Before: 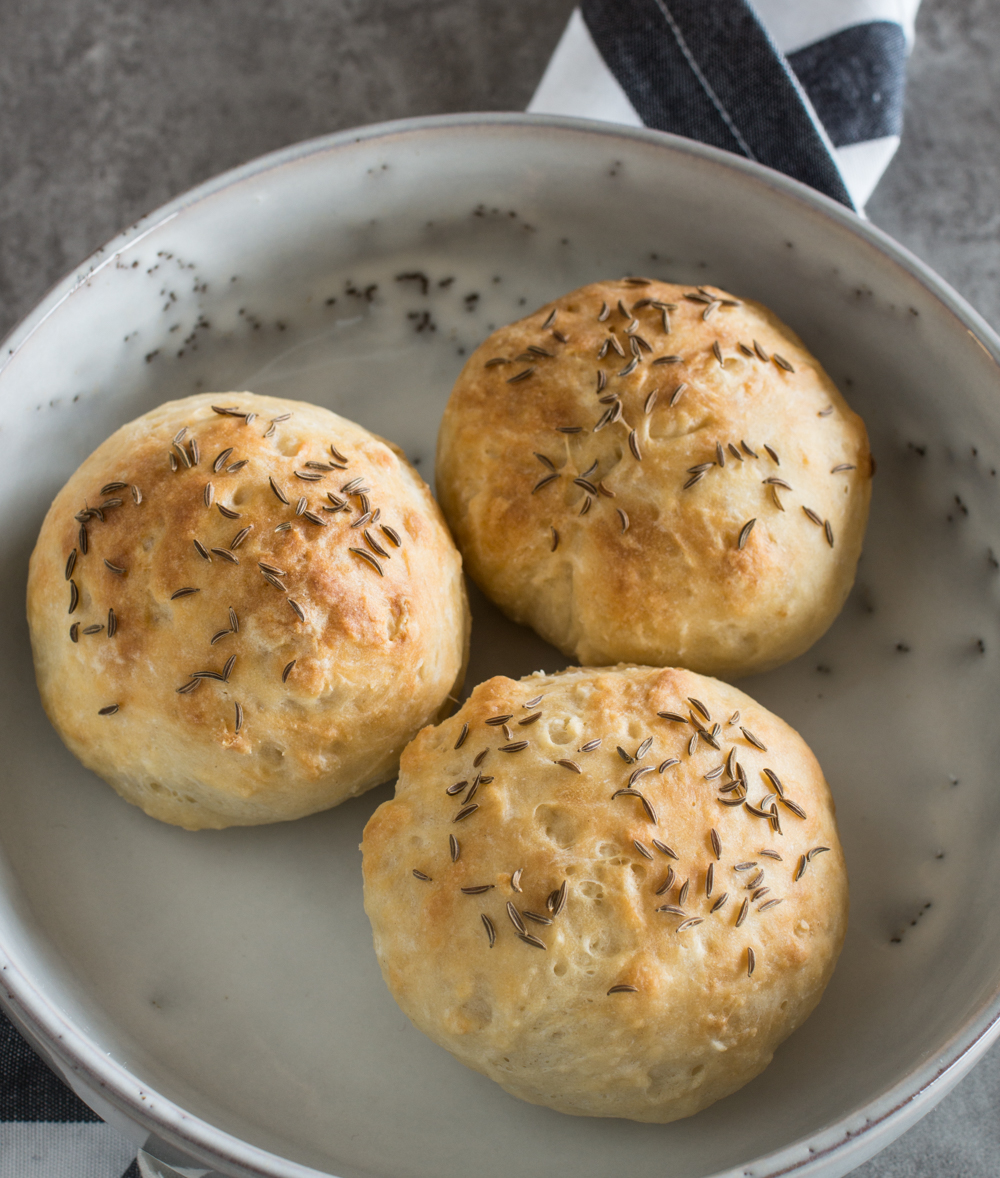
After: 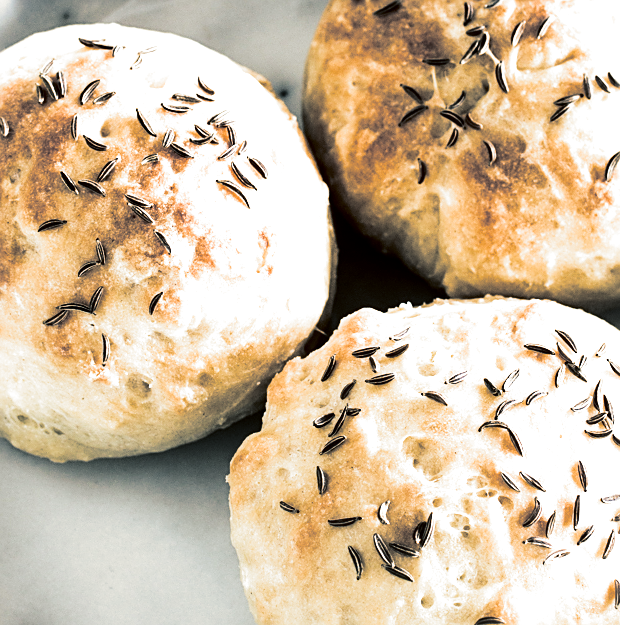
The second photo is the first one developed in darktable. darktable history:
tone equalizer: on, module defaults
exposure: black level correction 0, exposure 1 EV, compensate exposure bias true, compensate highlight preservation false
filmic rgb: black relative exposure -8.2 EV, white relative exposure 2.2 EV, threshold 3 EV, hardness 7.11, latitude 75%, contrast 1.325, highlights saturation mix -2%, shadows ↔ highlights balance 30%, preserve chrominance RGB euclidean norm, color science v5 (2021), contrast in shadows safe, contrast in highlights safe, enable highlight reconstruction true
white balance: red 0.967, blue 1.049
contrast brightness saturation: contrast 0.24, brightness -0.24, saturation 0.14
crop: left 13.312%, top 31.28%, right 24.627%, bottom 15.582%
sharpen: on, module defaults
split-toning: shadows › hue 205.2°, shadows › saturation 0.29, highlights › hue 50.4°, highlights › saturation 0.38, balance -49.9
